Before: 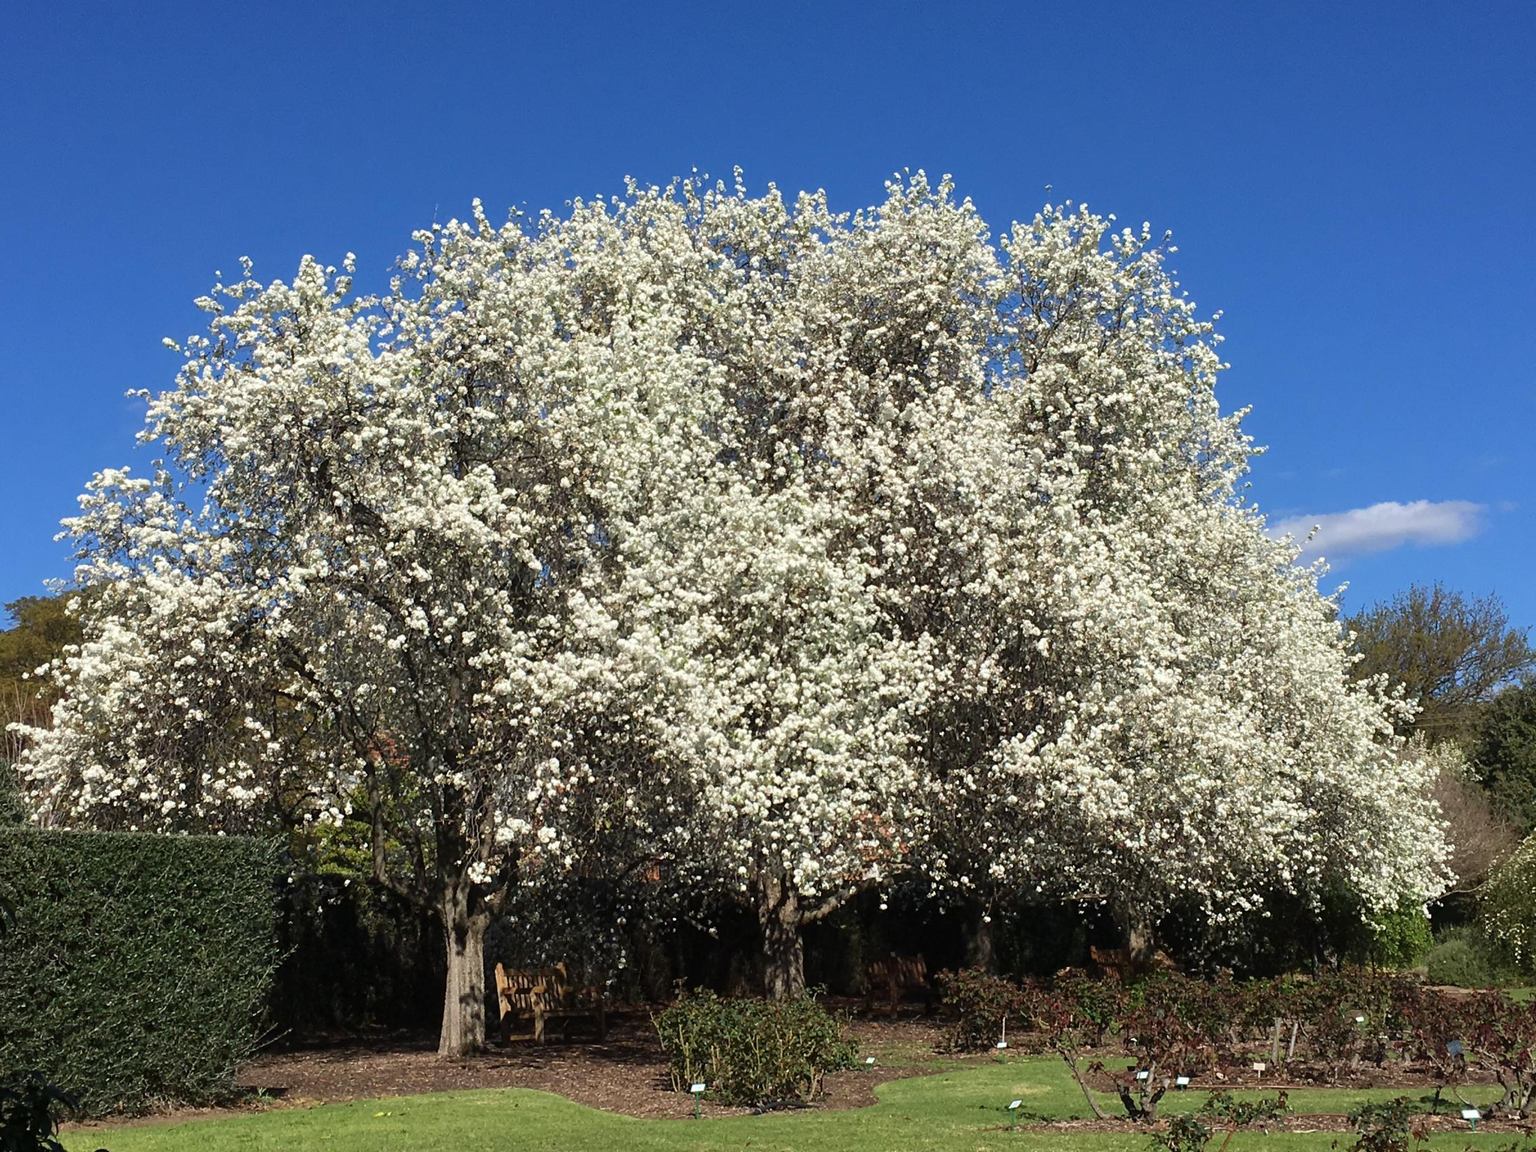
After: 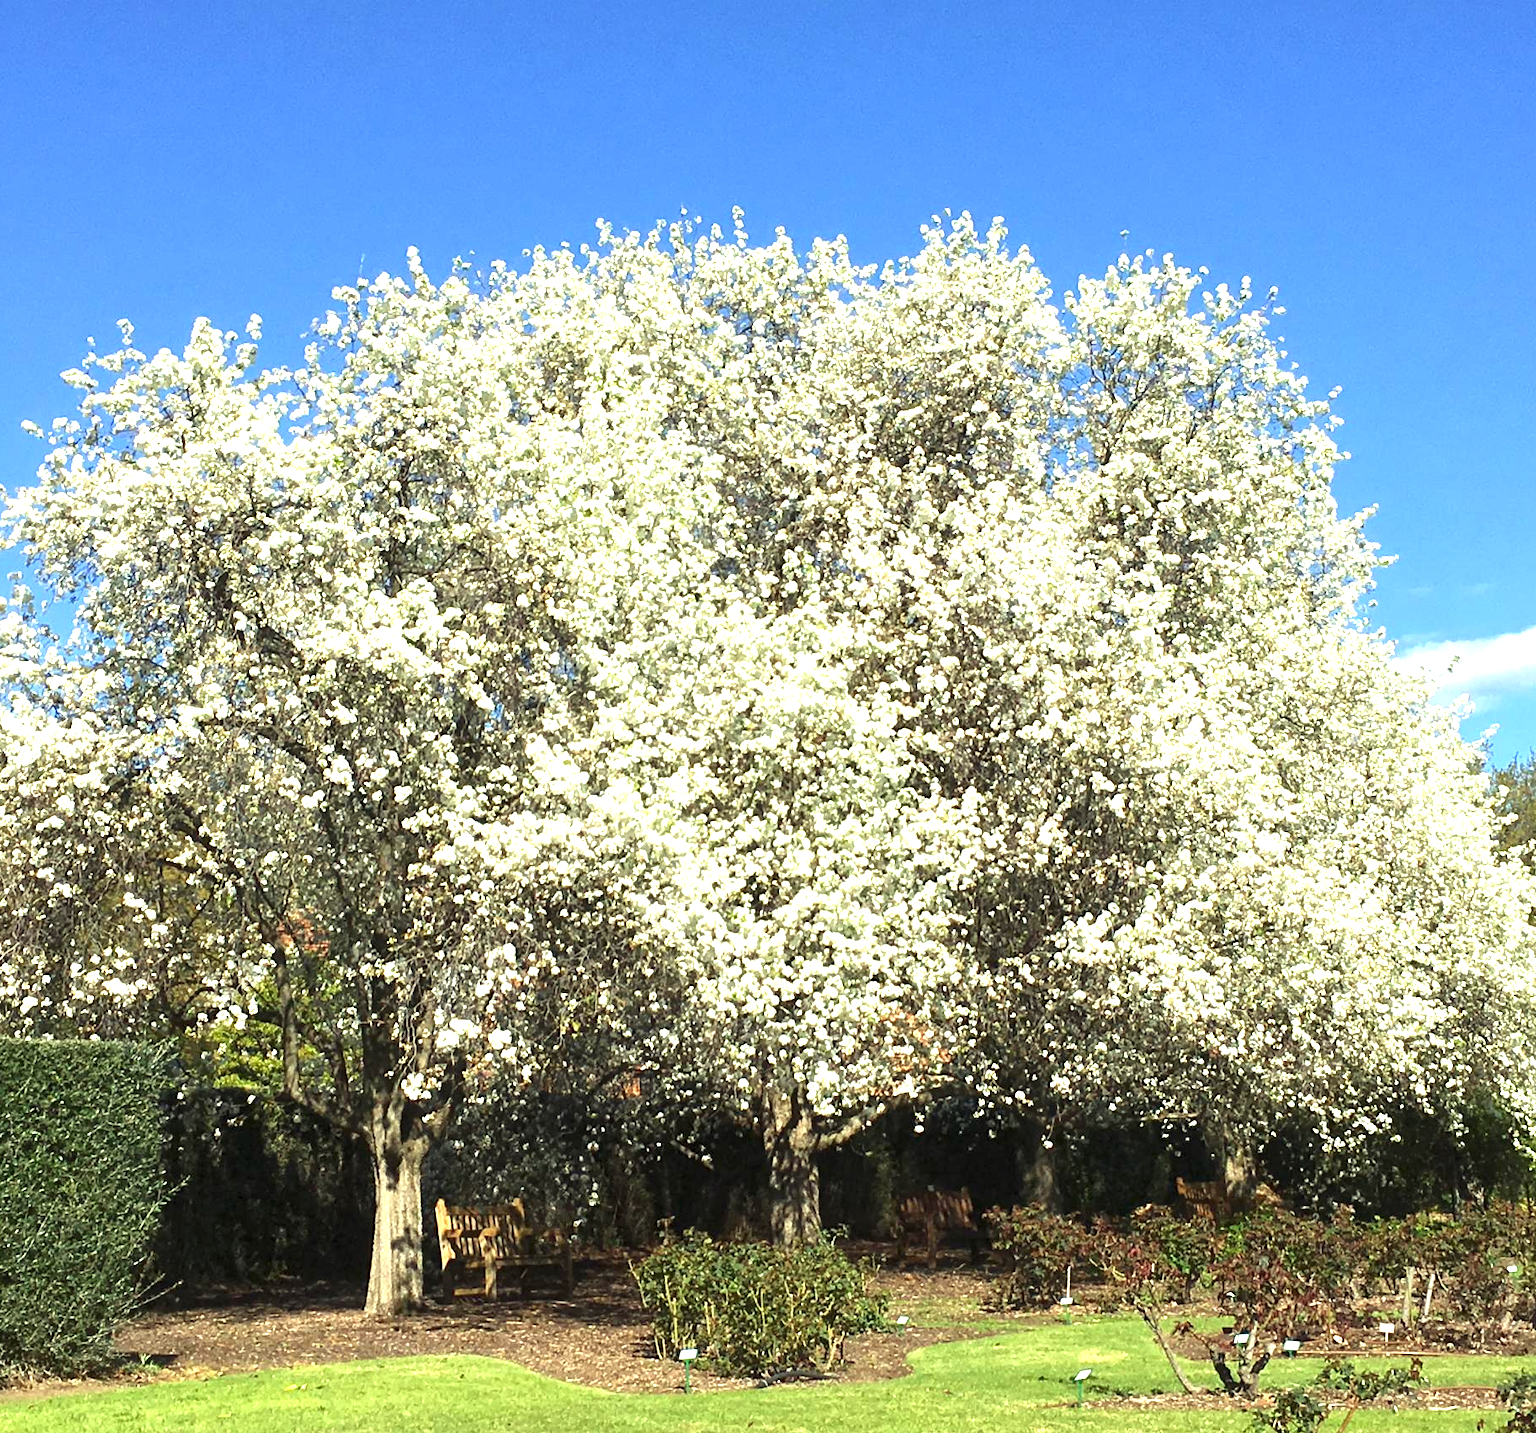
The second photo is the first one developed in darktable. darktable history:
crop and rotate: left 9.503%, right 10.171%
exposure: black level correction 0, exposure 1.472 EV, compensate highlight preservation false
local contrast: mode bilateral grid, contrast 10, coarseness 24, detail 115%, midtone range 0.2
color correction: highlights a* -5.67, highlights b* 11.26
